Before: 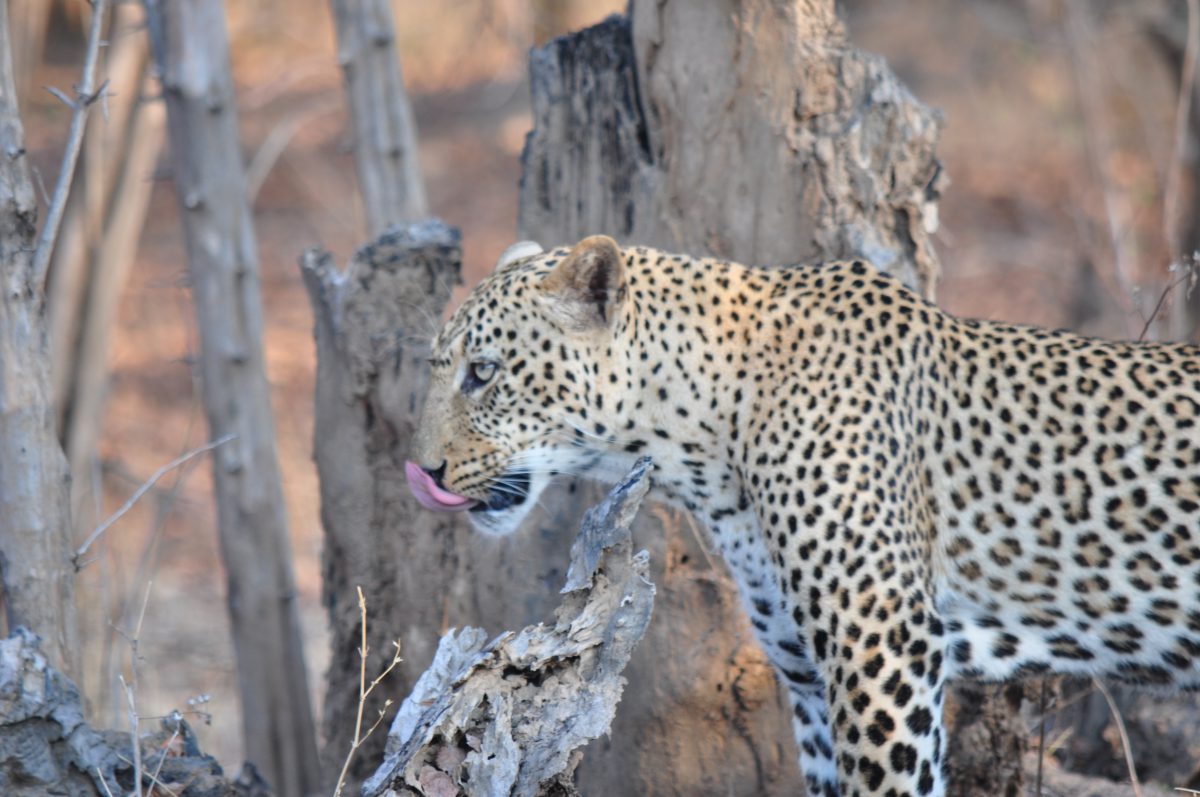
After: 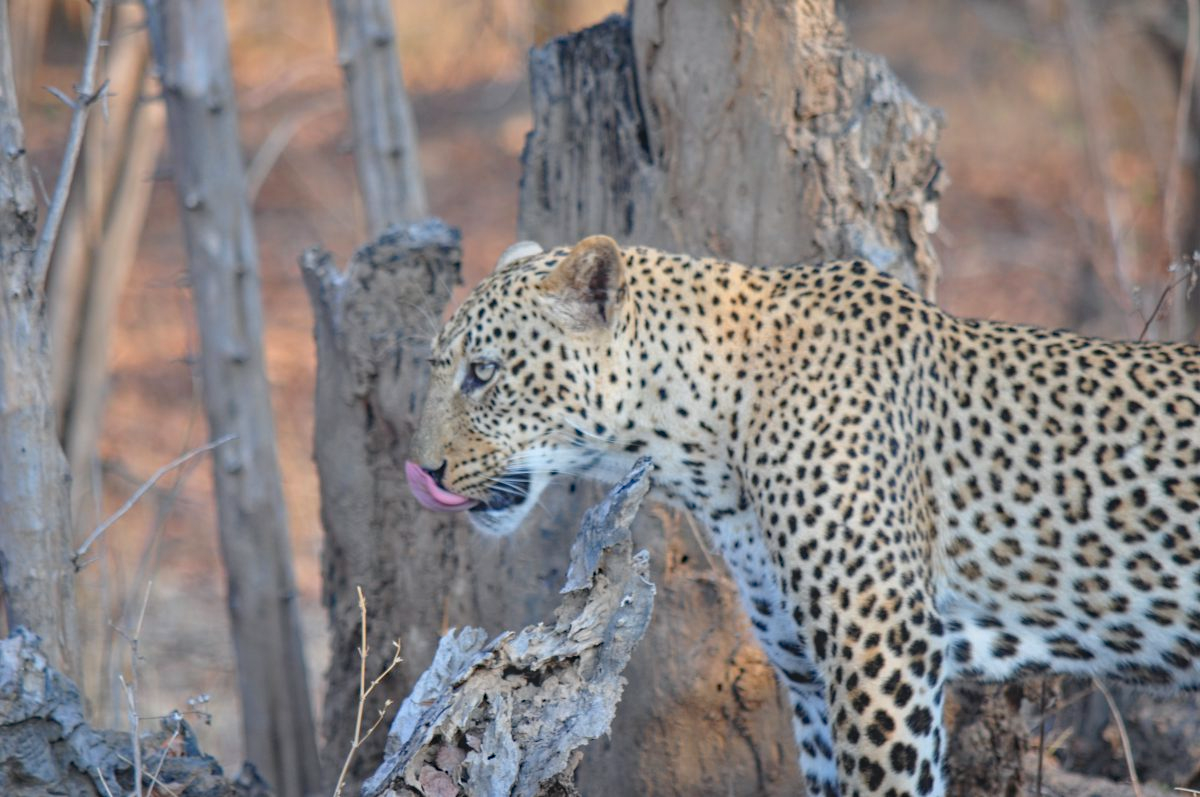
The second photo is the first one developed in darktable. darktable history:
haze removal: compatibility mode true, adaptive false
contrast equalizer: y [[0.439, 0.44, 0.442, 0.457, 0.493, 0.498], [0.5 ×6], [0.5 ×6], [0 ×6], [0 ×6]]
